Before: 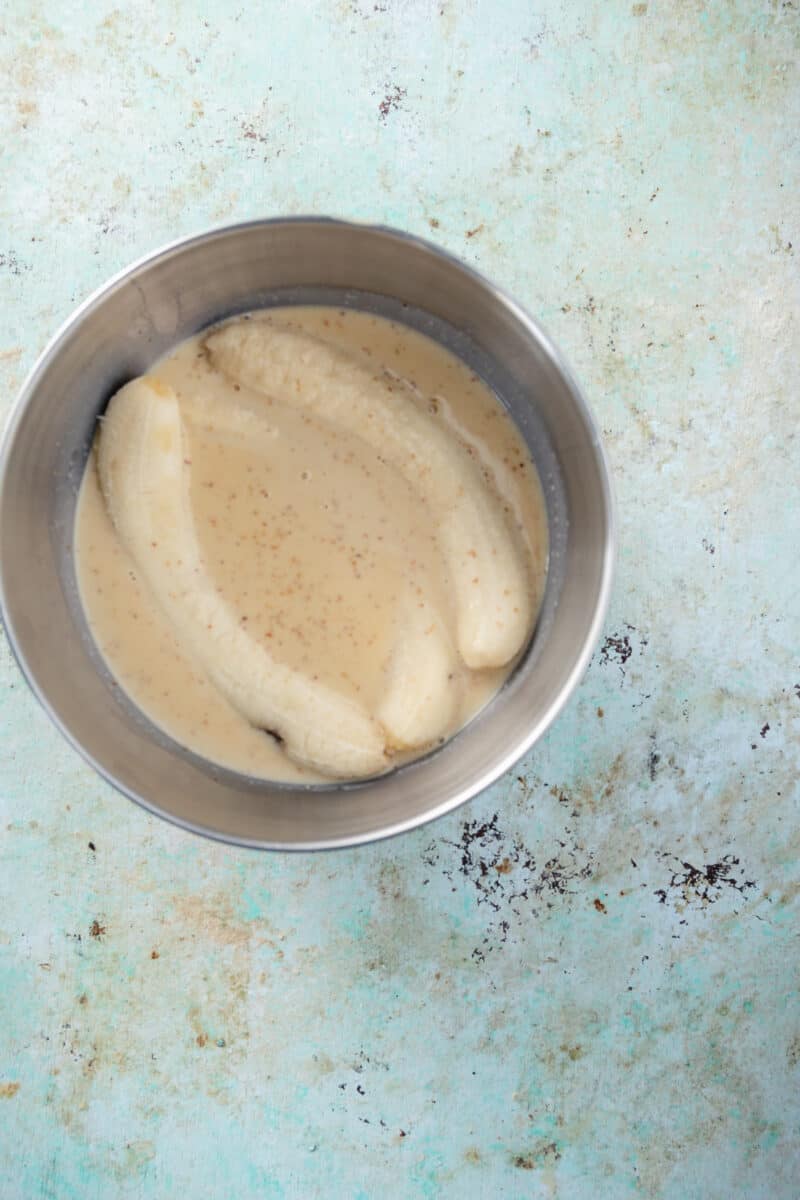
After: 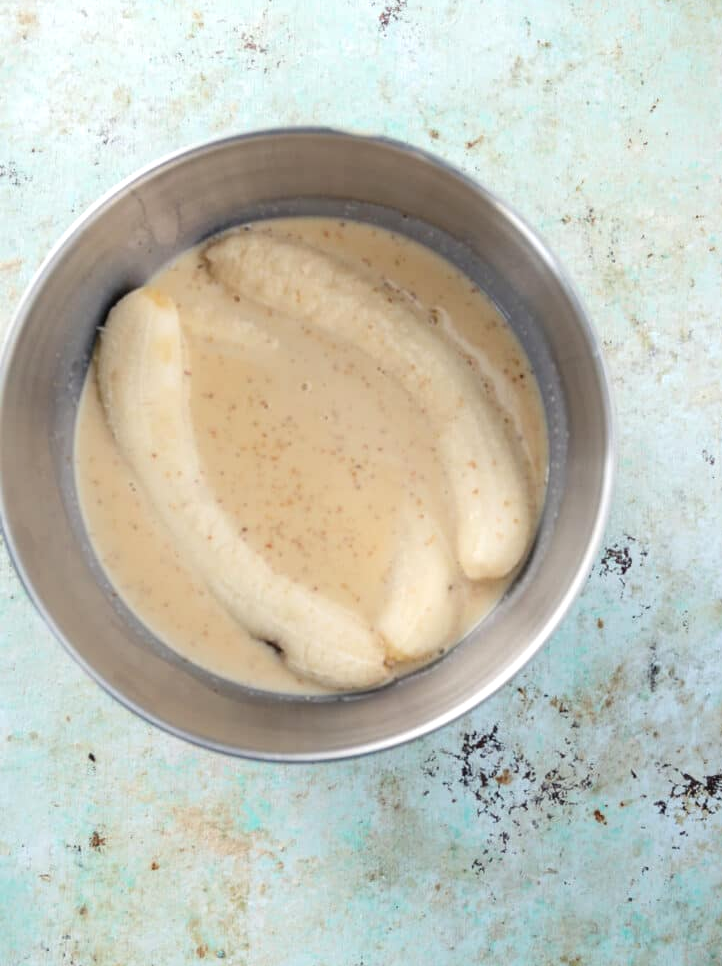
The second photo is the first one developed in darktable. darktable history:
color balance: on, module defaults
crop: top 7.49%, right 9.717%, bottom 11.943%
exposure: exposure 0.197 EV, compensate highlight preservation false
